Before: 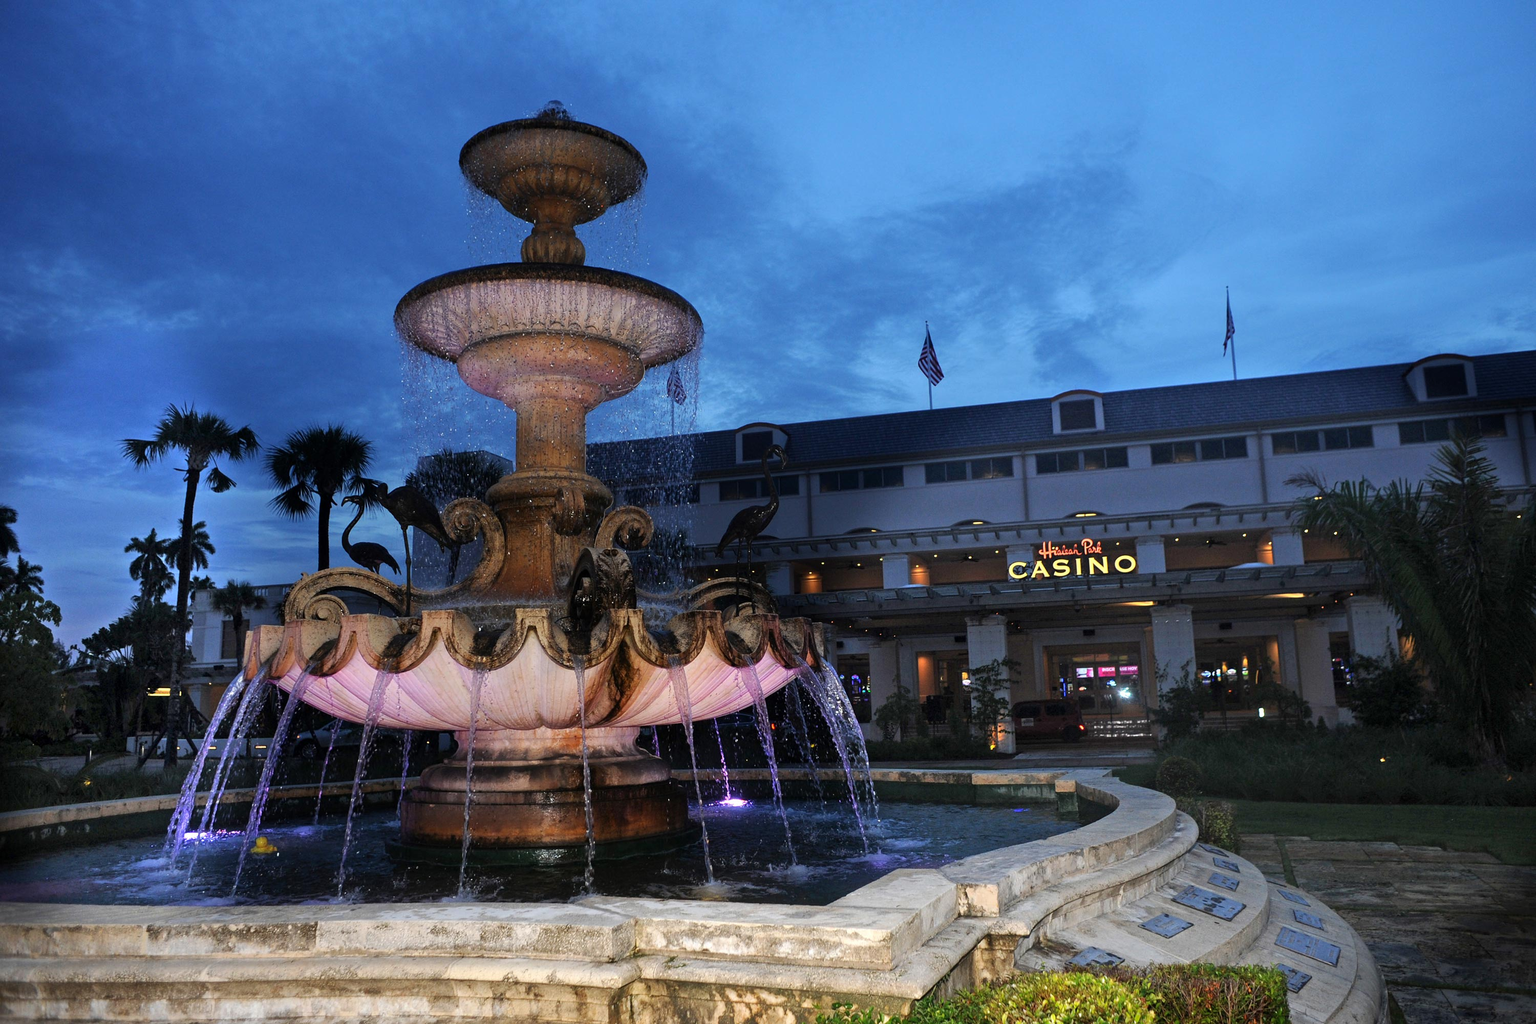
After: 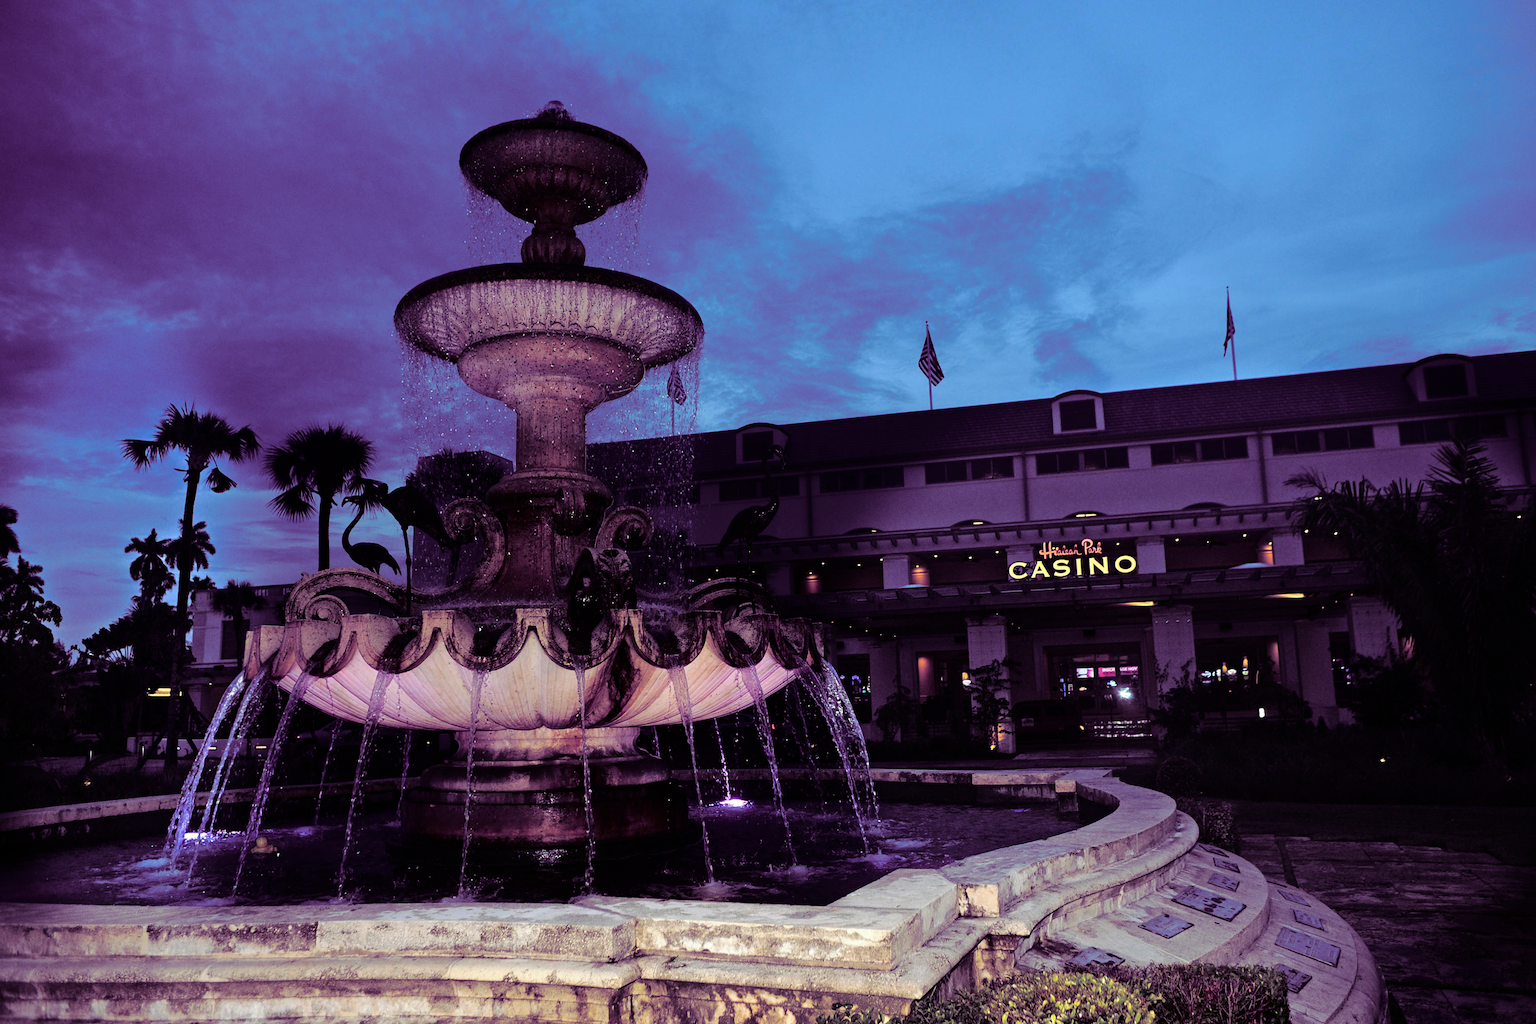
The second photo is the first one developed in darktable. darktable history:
split-toning: shadows › hue 277.2°, shadows › saturation 0.74
fill light: exposure -2 EV, width 8.6
zone system: size 8, zone [-1, 0.082, -1 ×23]
